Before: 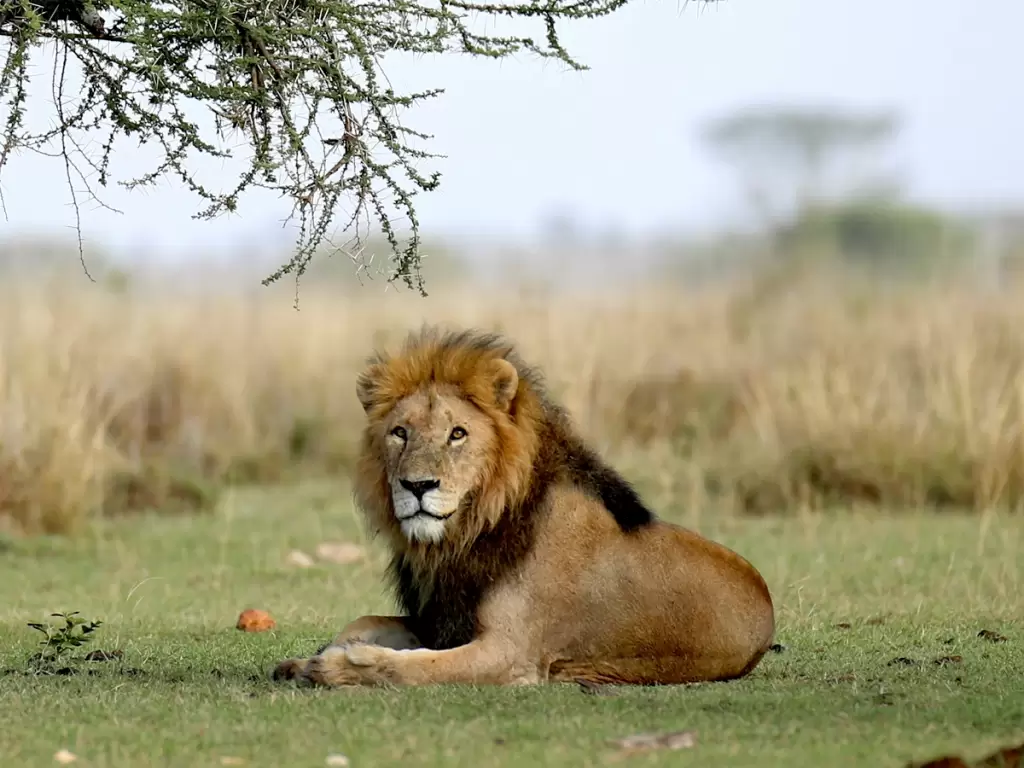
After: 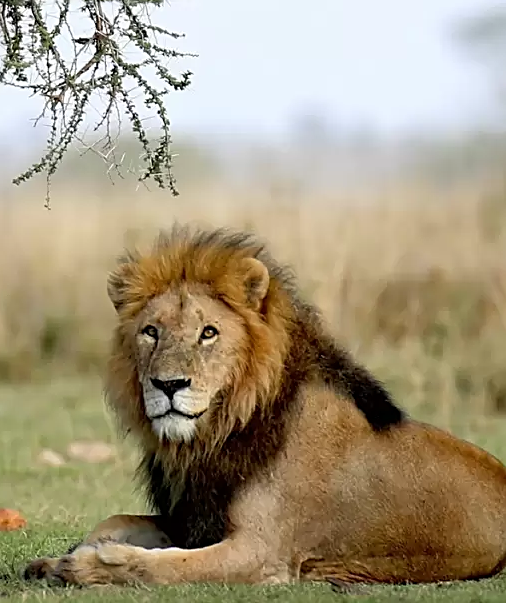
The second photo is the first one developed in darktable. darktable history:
exposure: compensate highlight preservation false
white balance: emerald 1
crop and rotate: angle 0.02°, left 24.353%, top 13.219%, right 26.156%, bottom 8.224%
sharpen: on, module defaults
